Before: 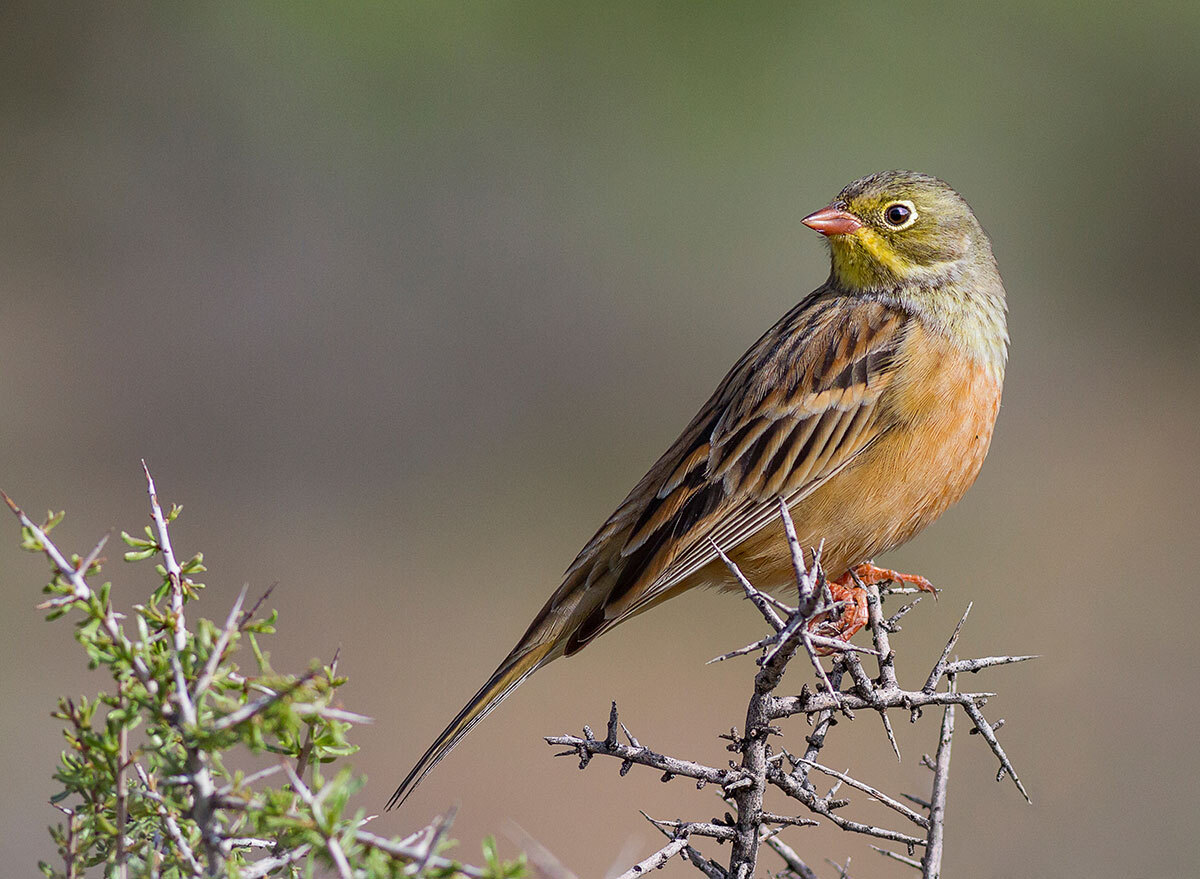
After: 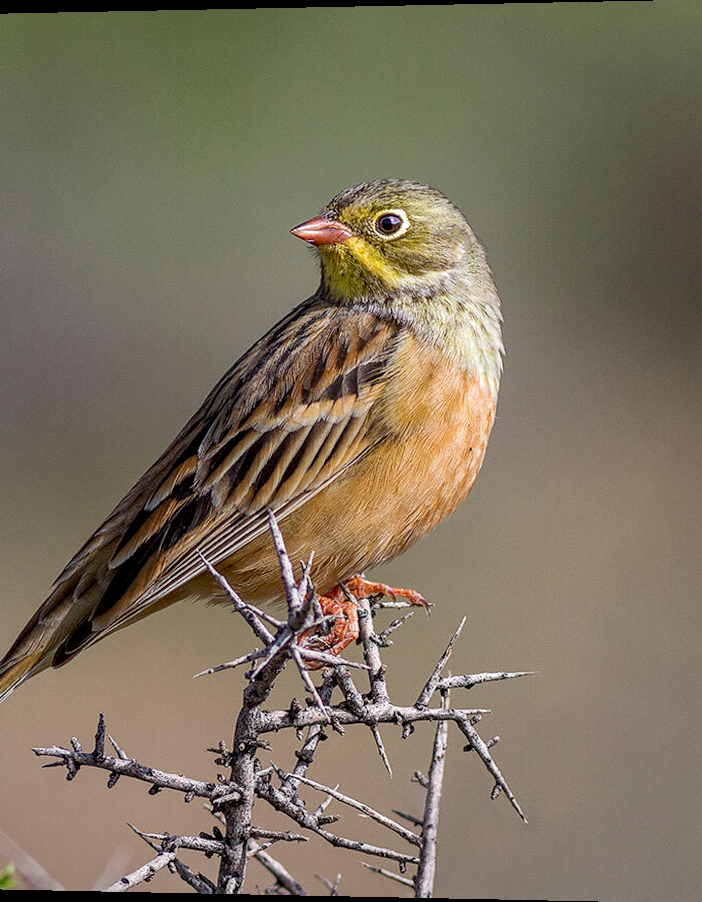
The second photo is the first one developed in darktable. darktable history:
rotate and perspective: lens shift (horizontal) -0.055, automatic cropping off
crop: left 41.402%
tone equalizer: on, module defaults
local contrast: detail 130%
